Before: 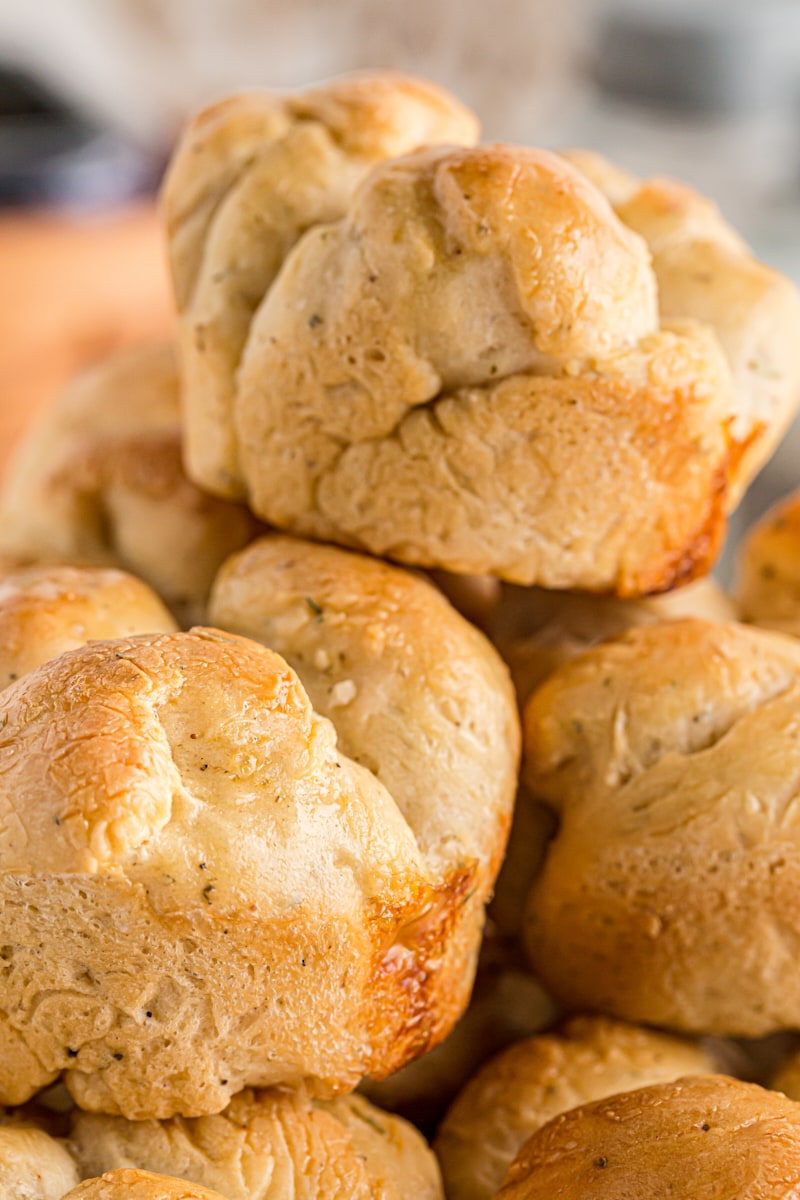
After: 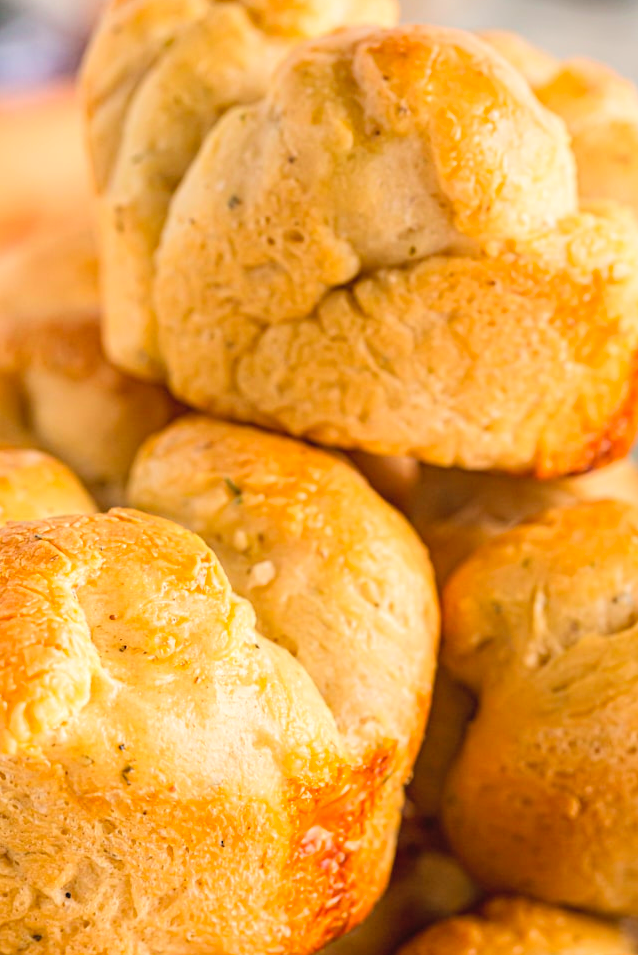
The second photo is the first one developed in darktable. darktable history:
contrast brightness saturation: contrast 0.07, brightness 0.173, saturation 0.419
crop and rotate: left 10.166%, top 9.939%, right 10.038%, bottom 10.407%
